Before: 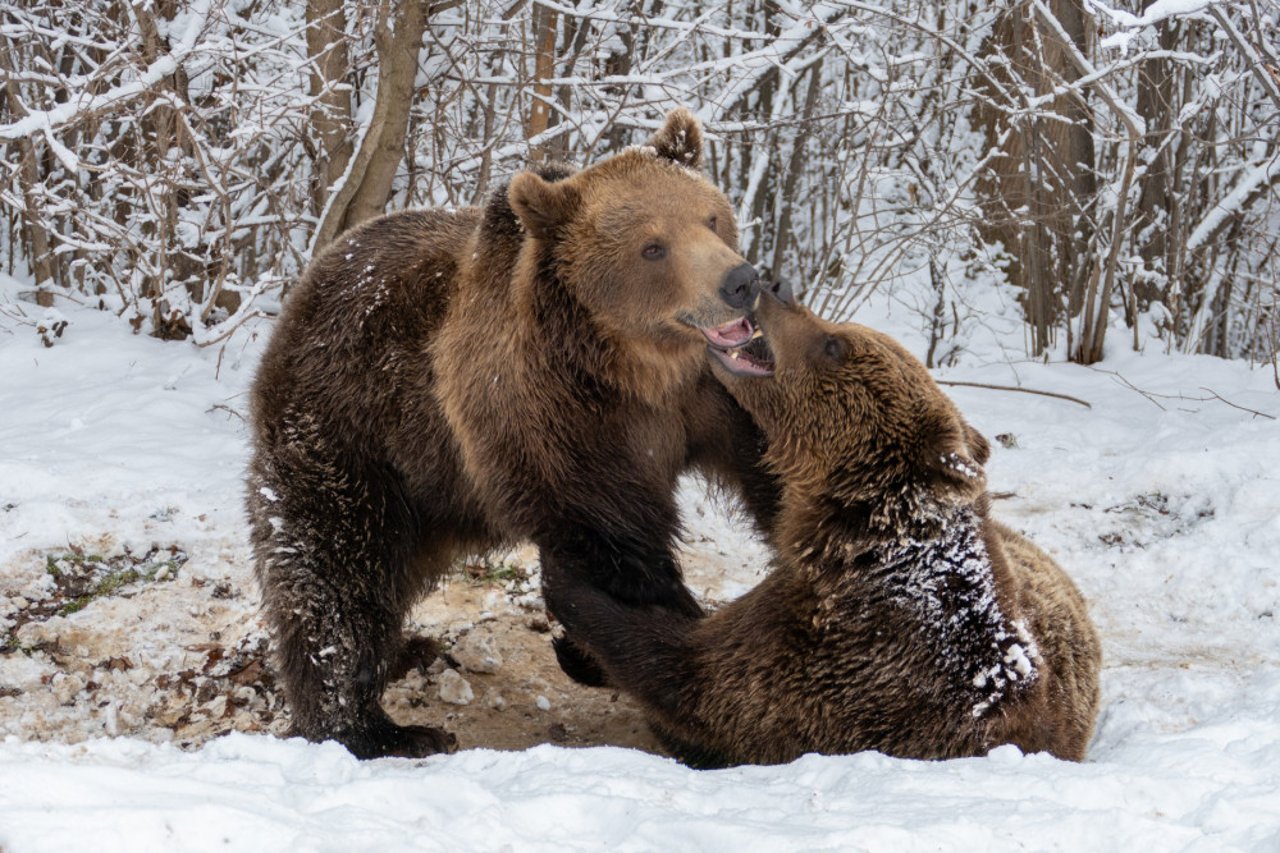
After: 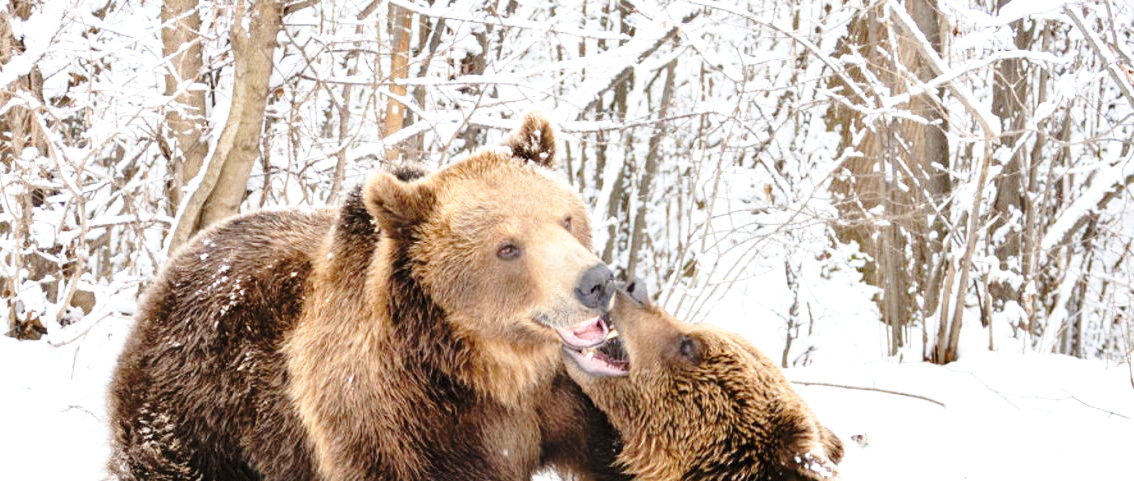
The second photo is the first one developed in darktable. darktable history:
exposure: black level correction 0, exposure 1 EV, compensate highlight preservation false
base curve: curves: ch0 [(0, 0) (0.028, 0.03) (0.121, 0.232) (0.46, 0.748) (0.859, 0.968) (1, 1)], preserve colors none
crop and rotate: left 11.35%, bottom 43.554%
